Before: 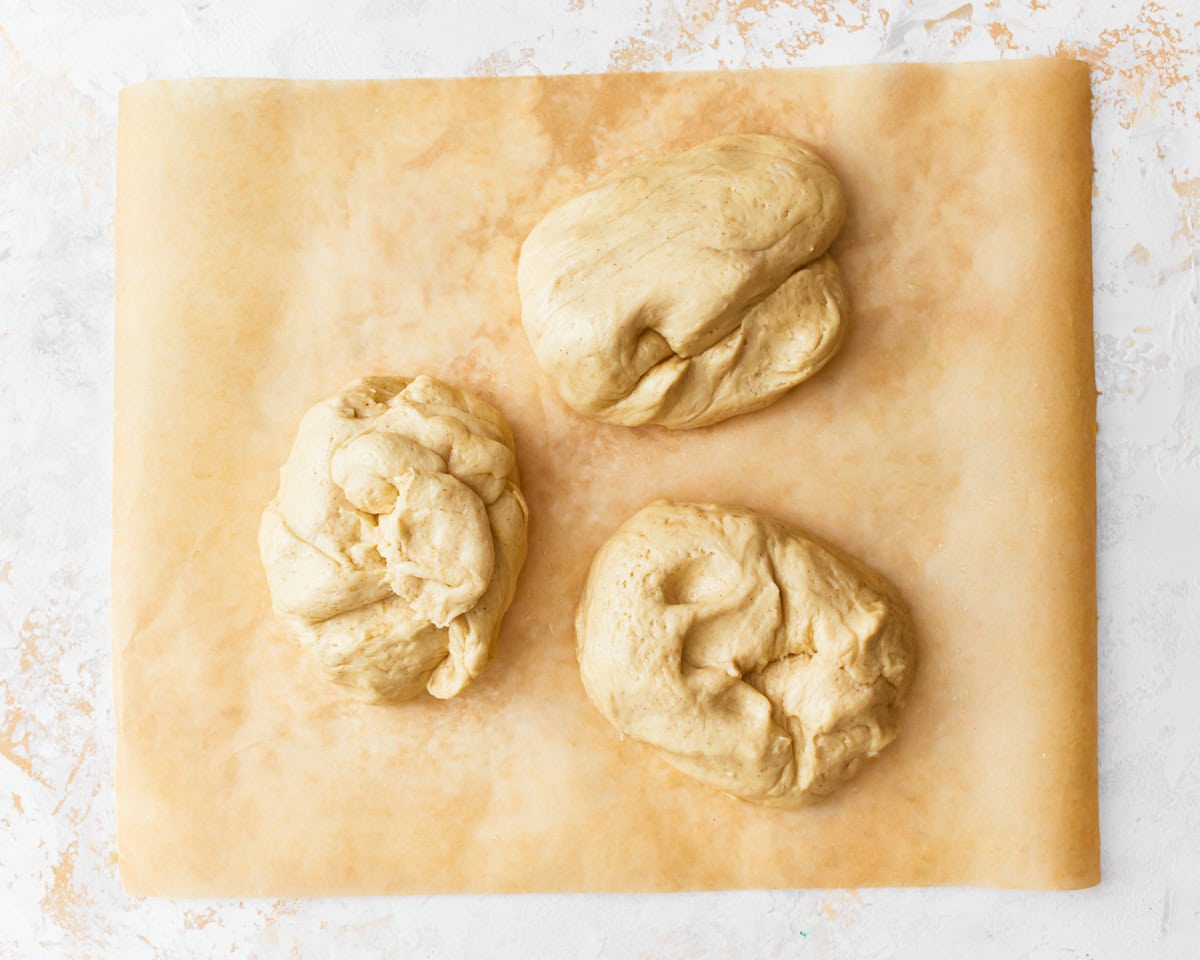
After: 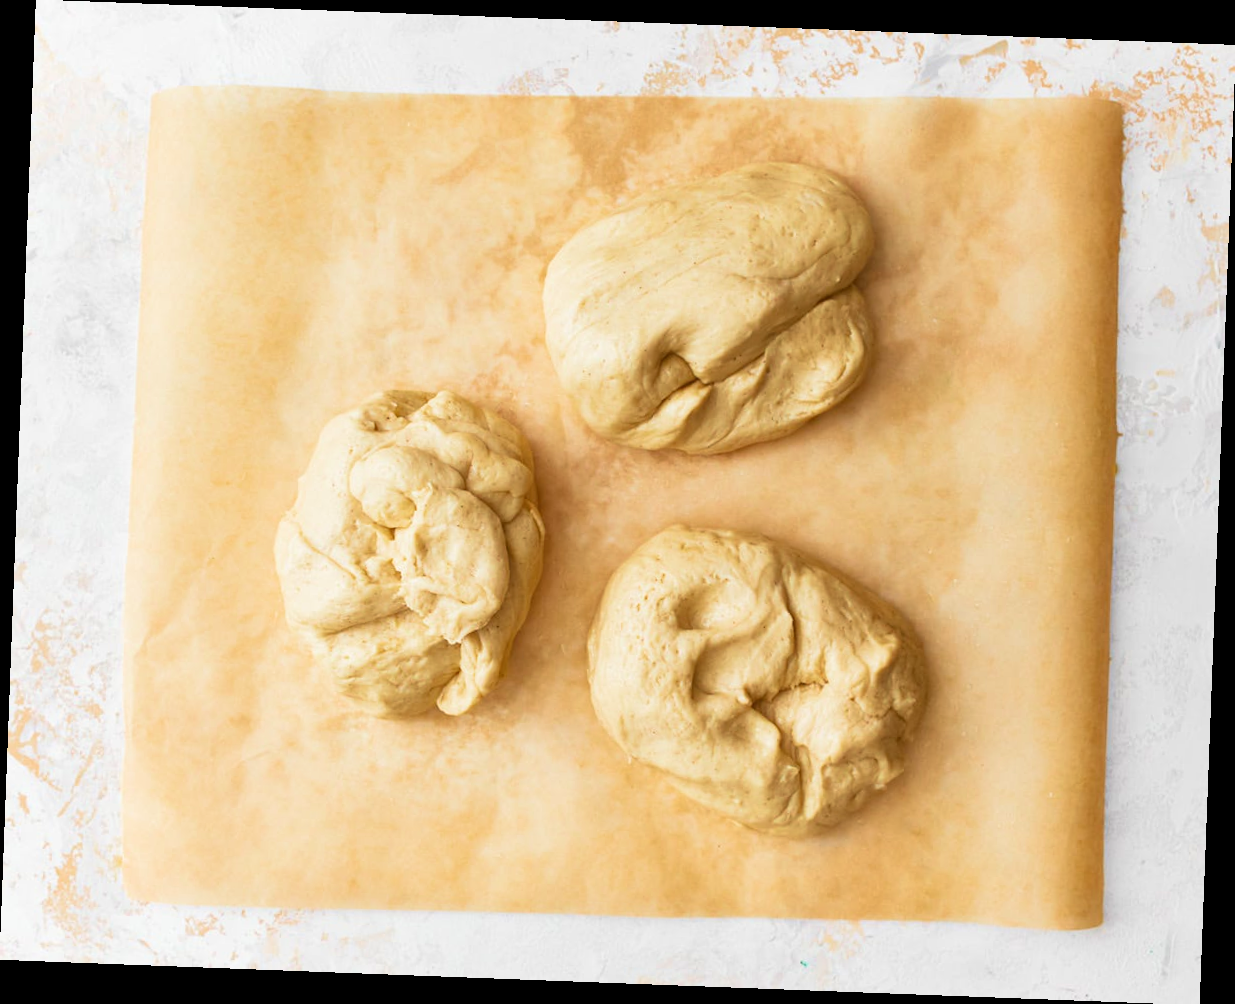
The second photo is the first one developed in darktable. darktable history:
rotate and perspective: rotation 2.17°, automatic cropping off
velvia: on, module defaults
white balance: emerald 1
